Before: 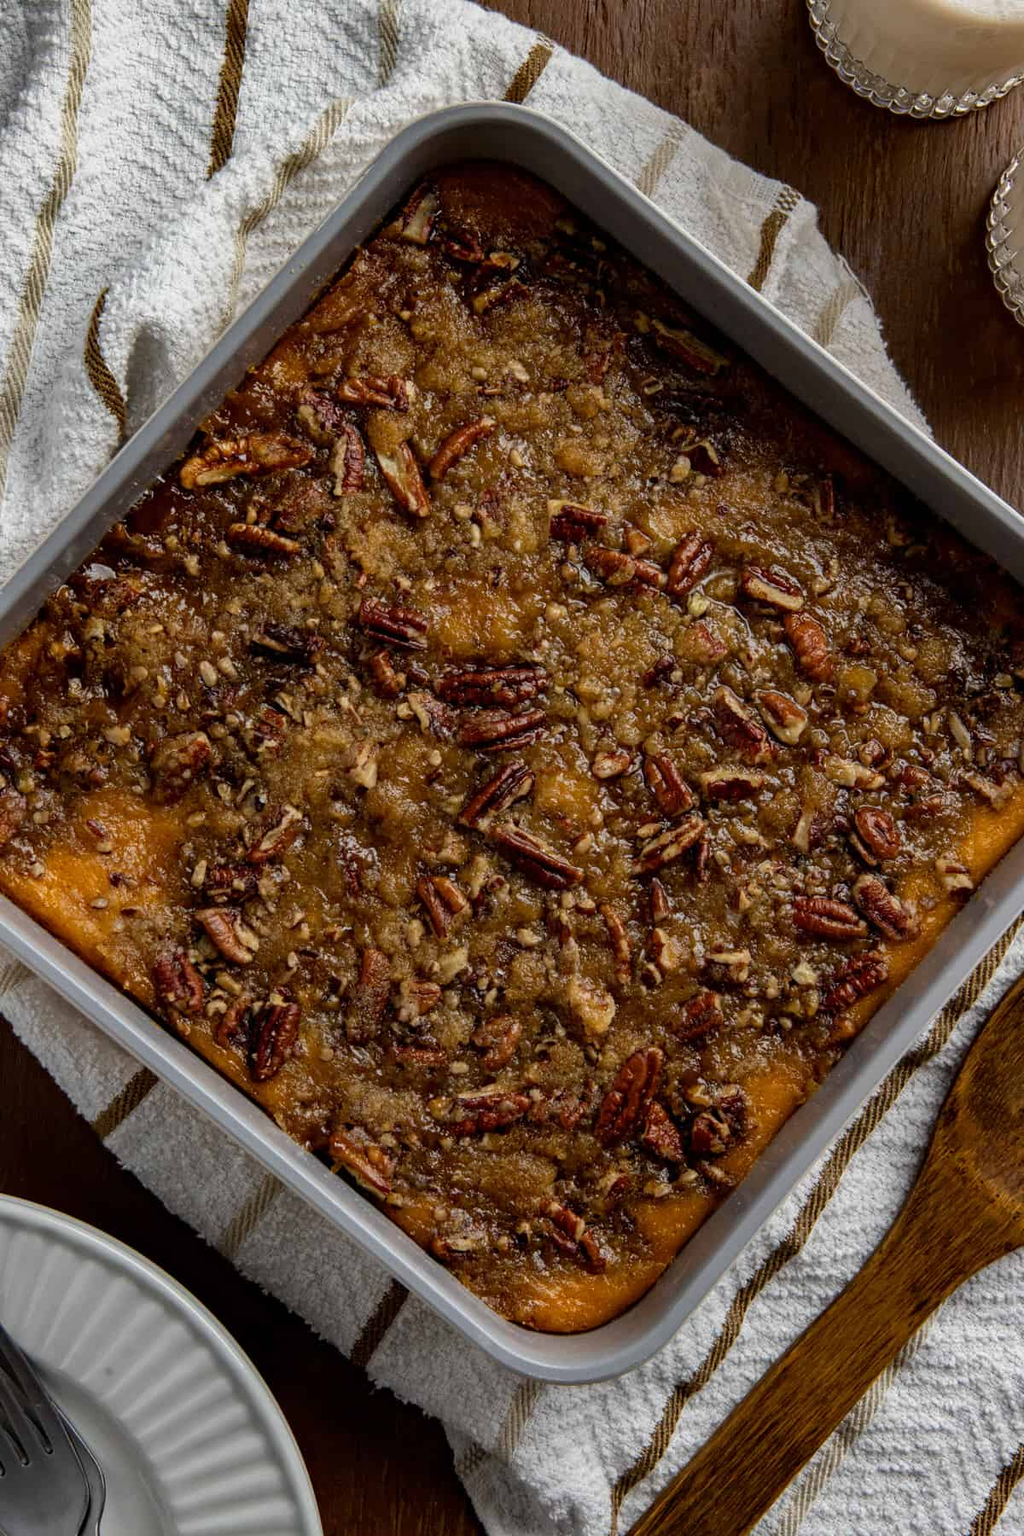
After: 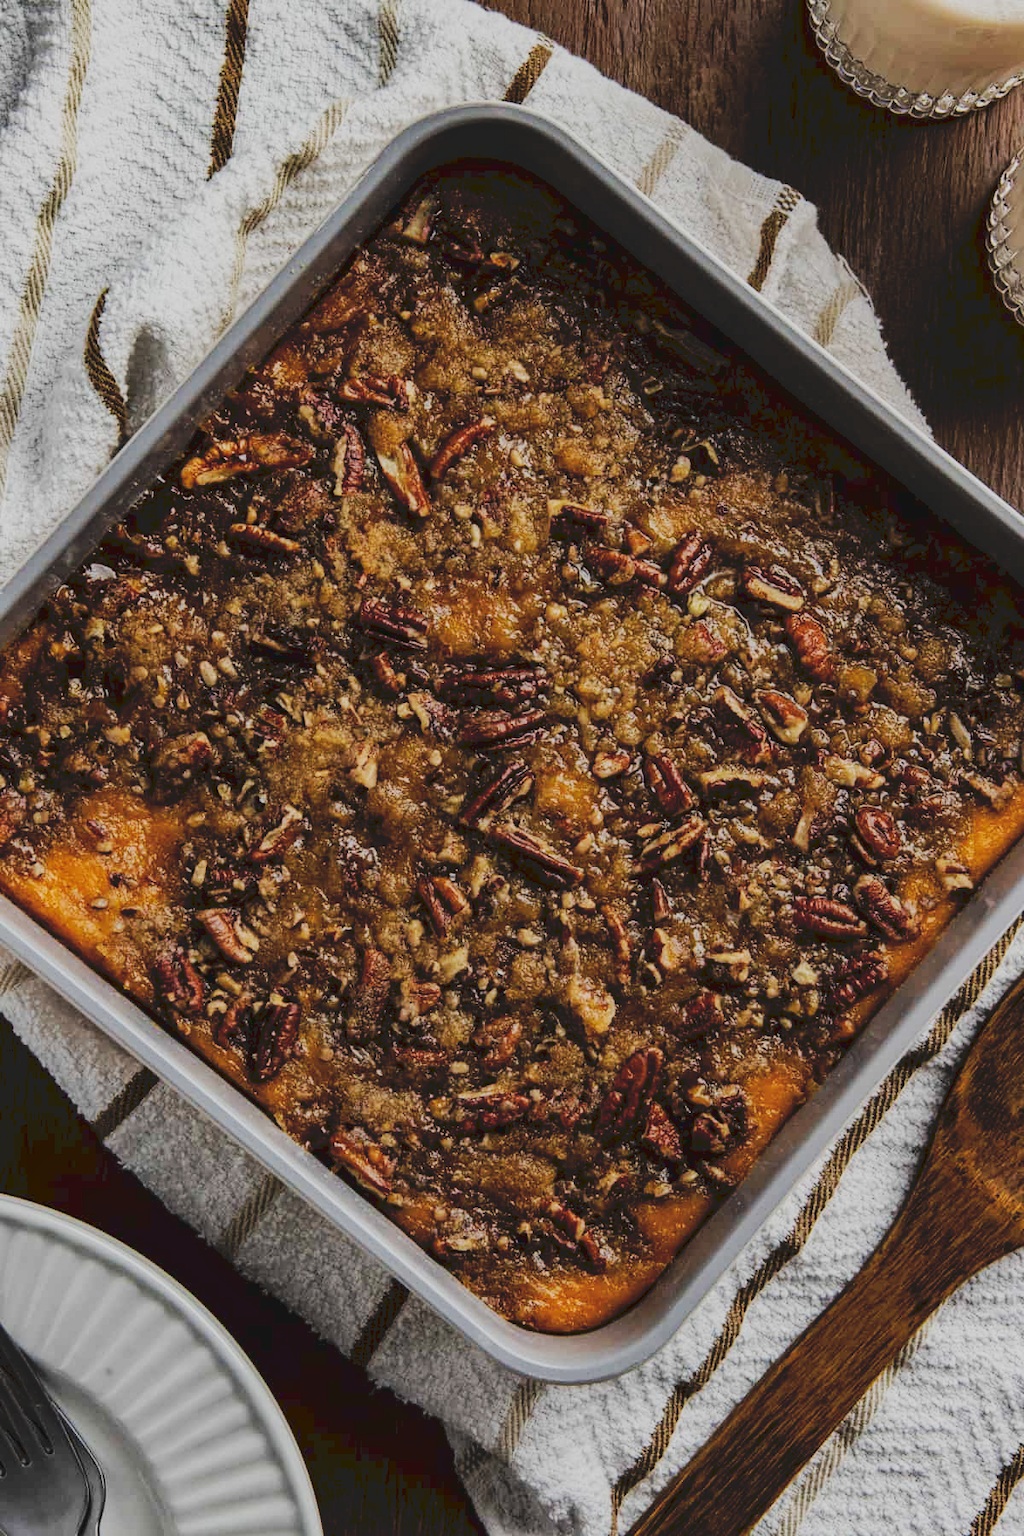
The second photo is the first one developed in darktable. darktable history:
exposure: compensate highlight preservation false
local contrast: highlights 100%, shadows 100%, detail 120%, midtone range 0.2
tone curve: curves: ch0 [(0, 0) (0.003, 0.126) (0.011, 0.129) (0.025, 0.129) (0.044, 0.136) (0.069, 0.145) (0.1, 0.162) (0.136, 0.182) (0.177, 0.211) (0.224, 0.254) (0.277, 0.307) (0.335, 0.366) (0.399, 0.441) (0.468, 0.533) (0.543, 0.624) (0.623, 0.702) (0.709, 0.774) (0.801, 0.835) (0.898, 0.904) (1, 1)], preserve colors none
filmic rgb: black relative exposure -6.98 EV, white relative exposure 5.63 EV, hardness 2.86
